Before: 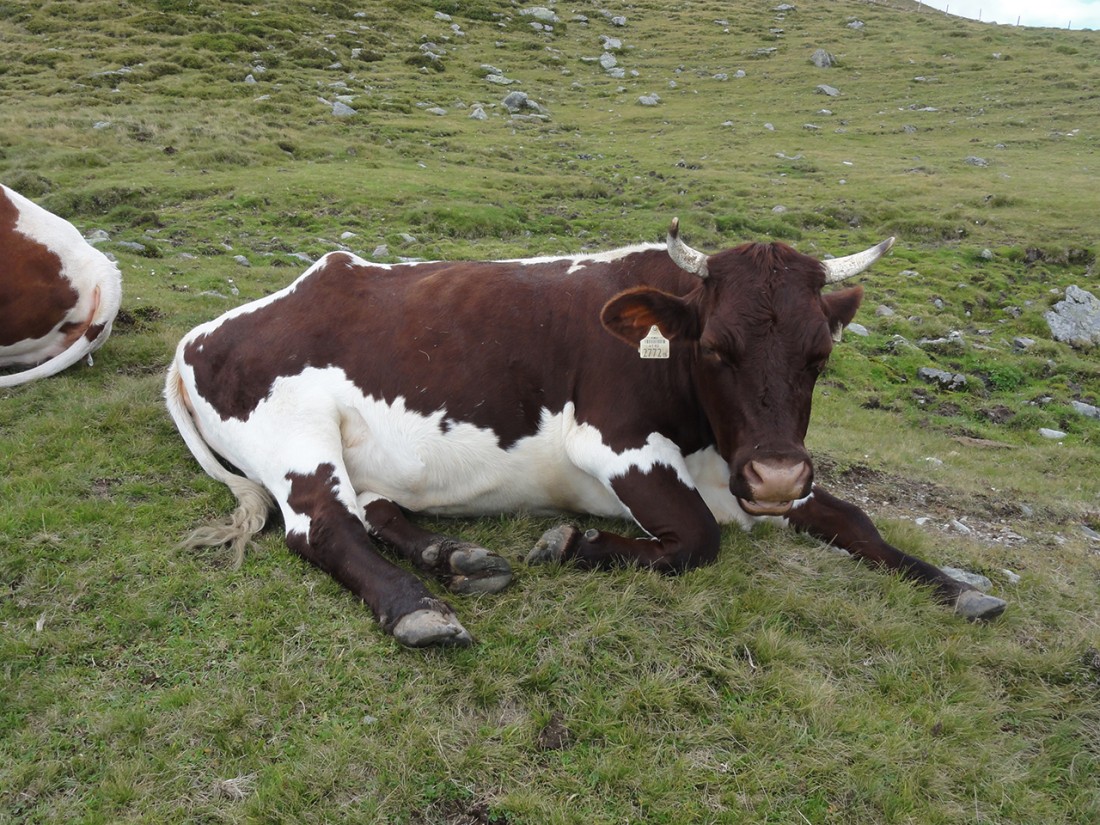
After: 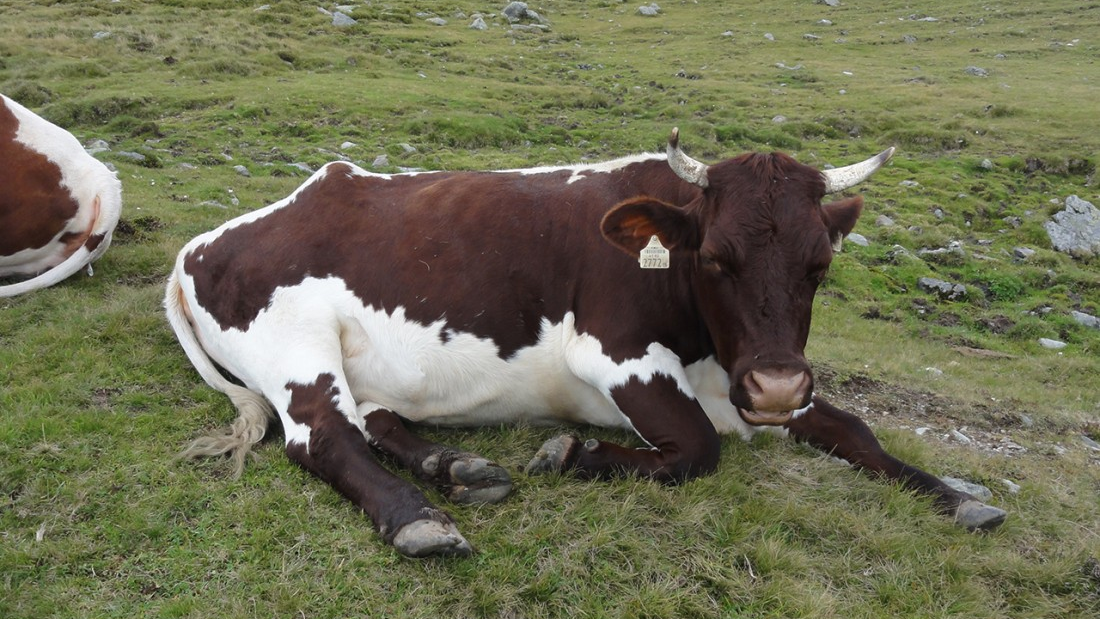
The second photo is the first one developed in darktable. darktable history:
exposure: compensate exposure bias true, compensate highlight preservation false
crop: top 11.025%, bottom 13.925%
shadows and highlights: shadows -26.02, highlights 48.8, soften with gaussian
